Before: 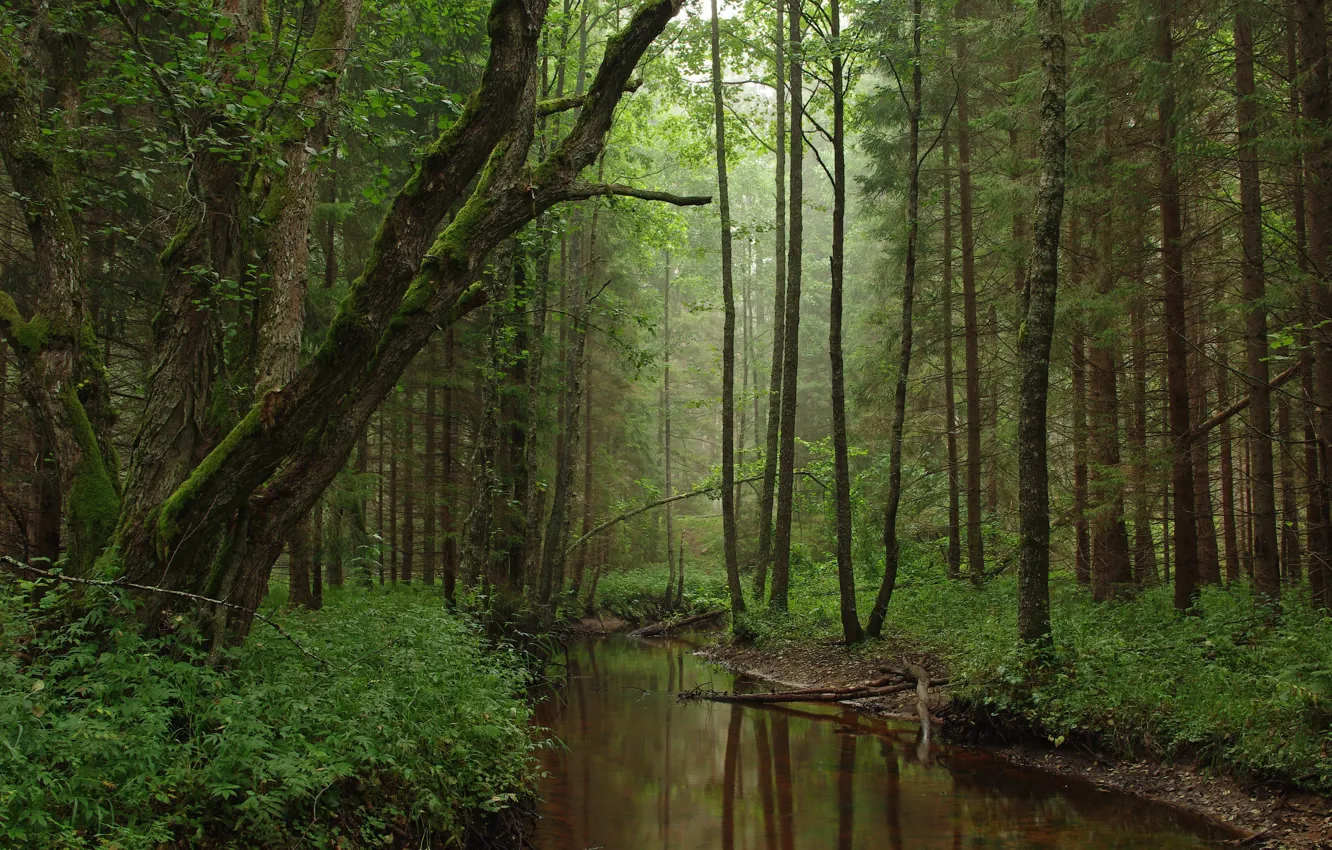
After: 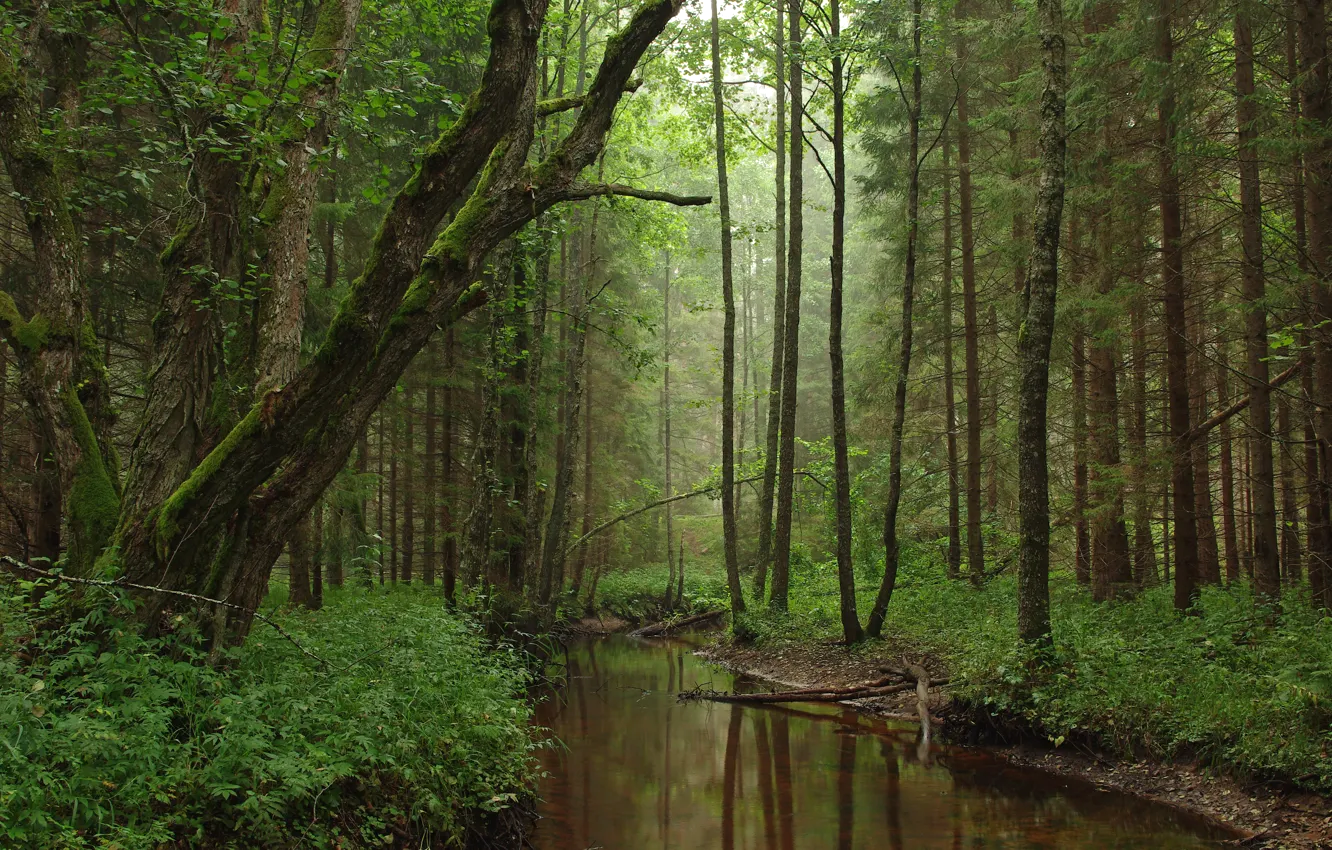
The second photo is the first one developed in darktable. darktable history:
exposure: black level correction 0, exposure 0.2 EV, compensate exposure bias true, compensate highlight preservation false
color balance rgb: perceptual saturation grading › global saturation 0.916%
